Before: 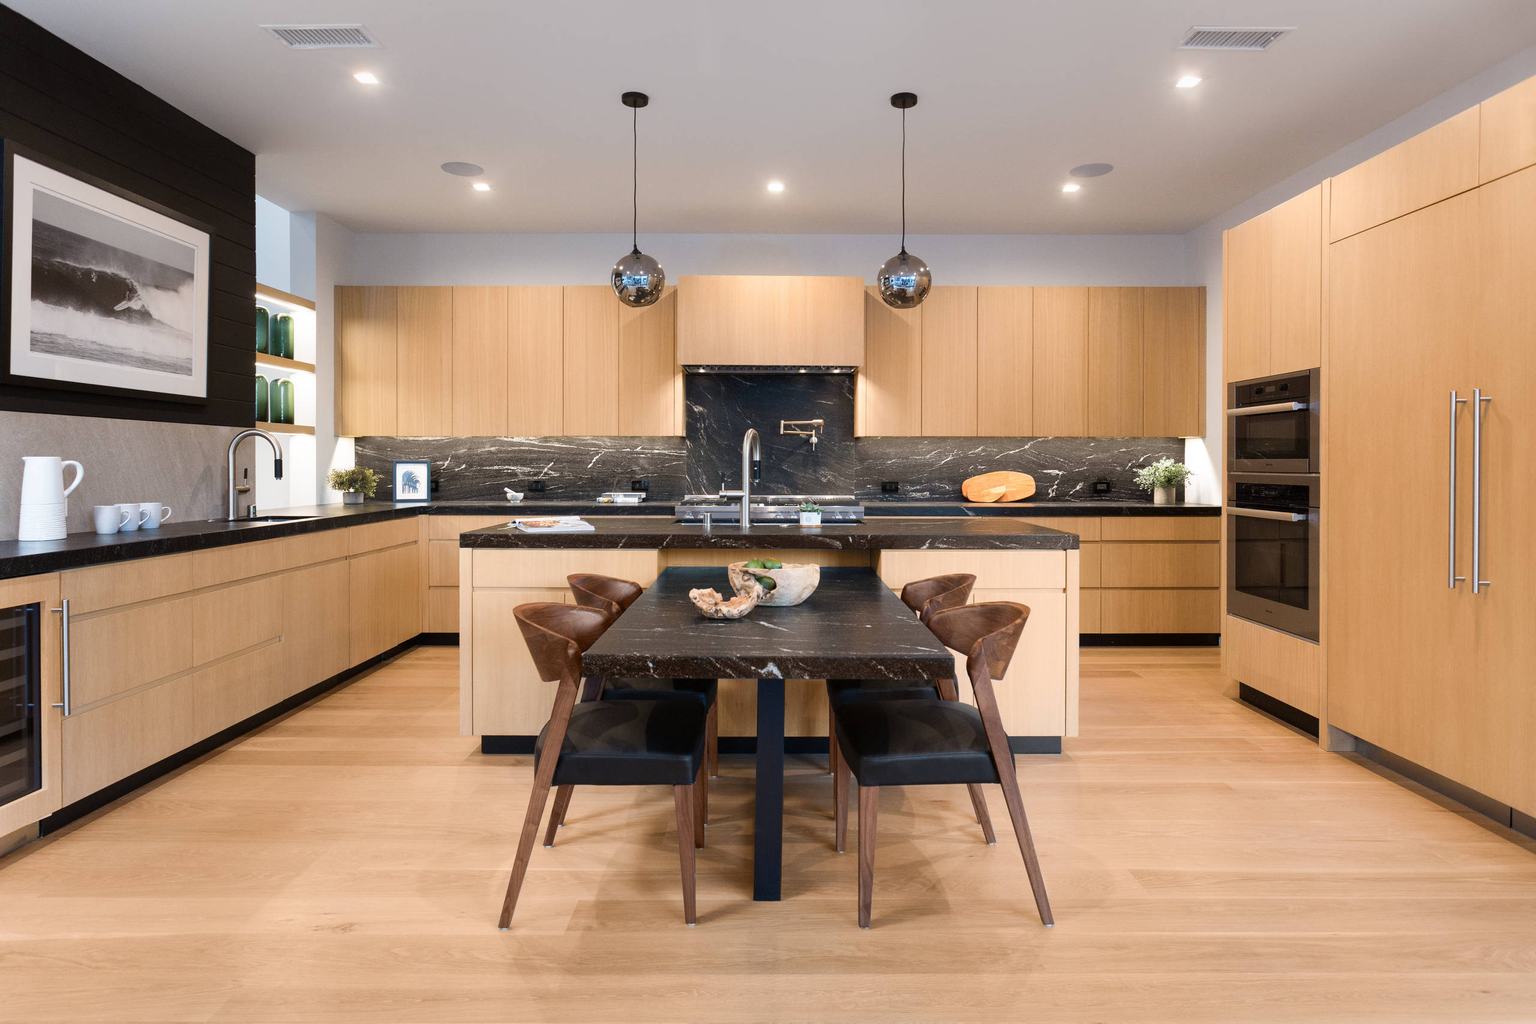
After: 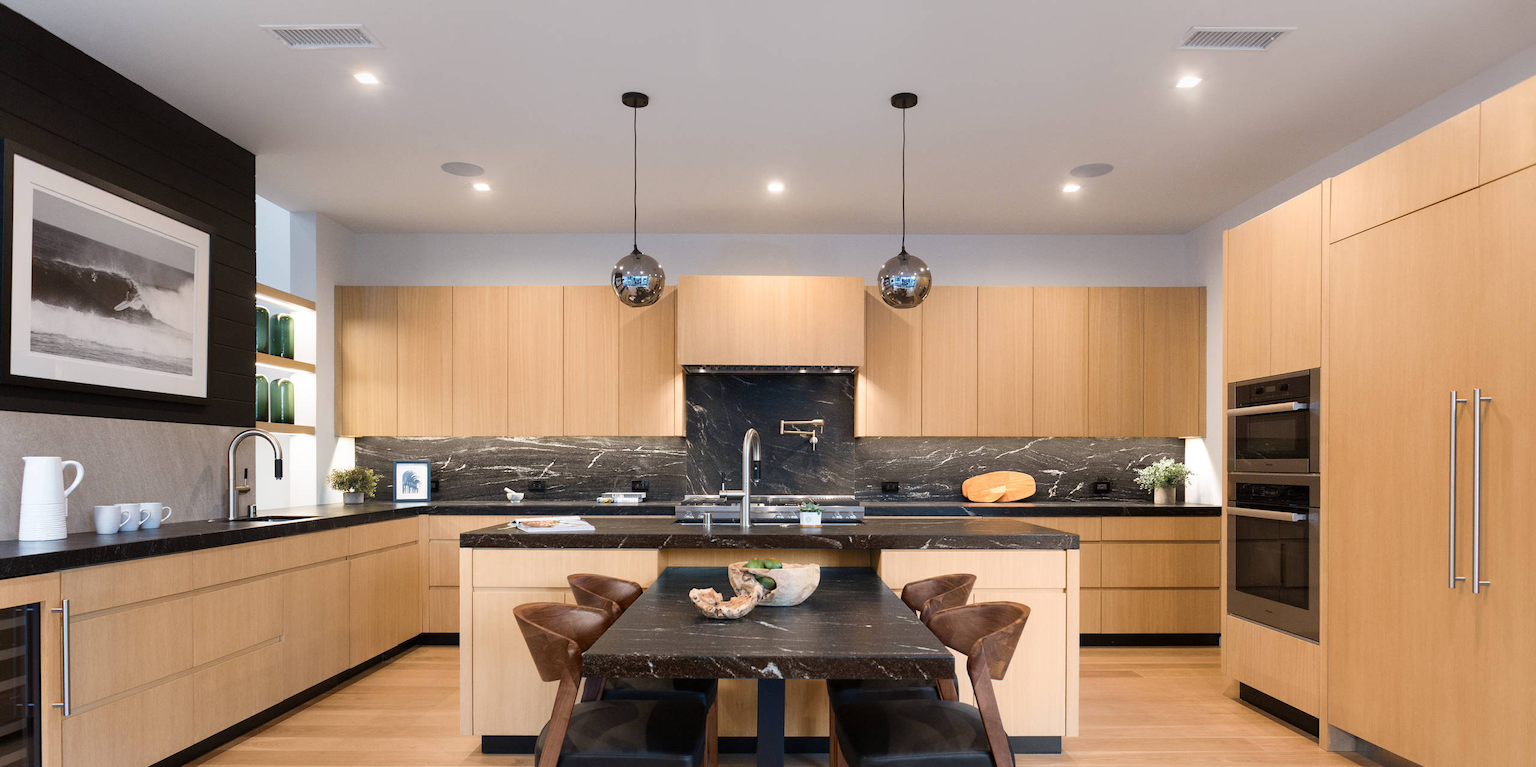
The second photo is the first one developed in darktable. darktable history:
crop: bottom 24.983%
